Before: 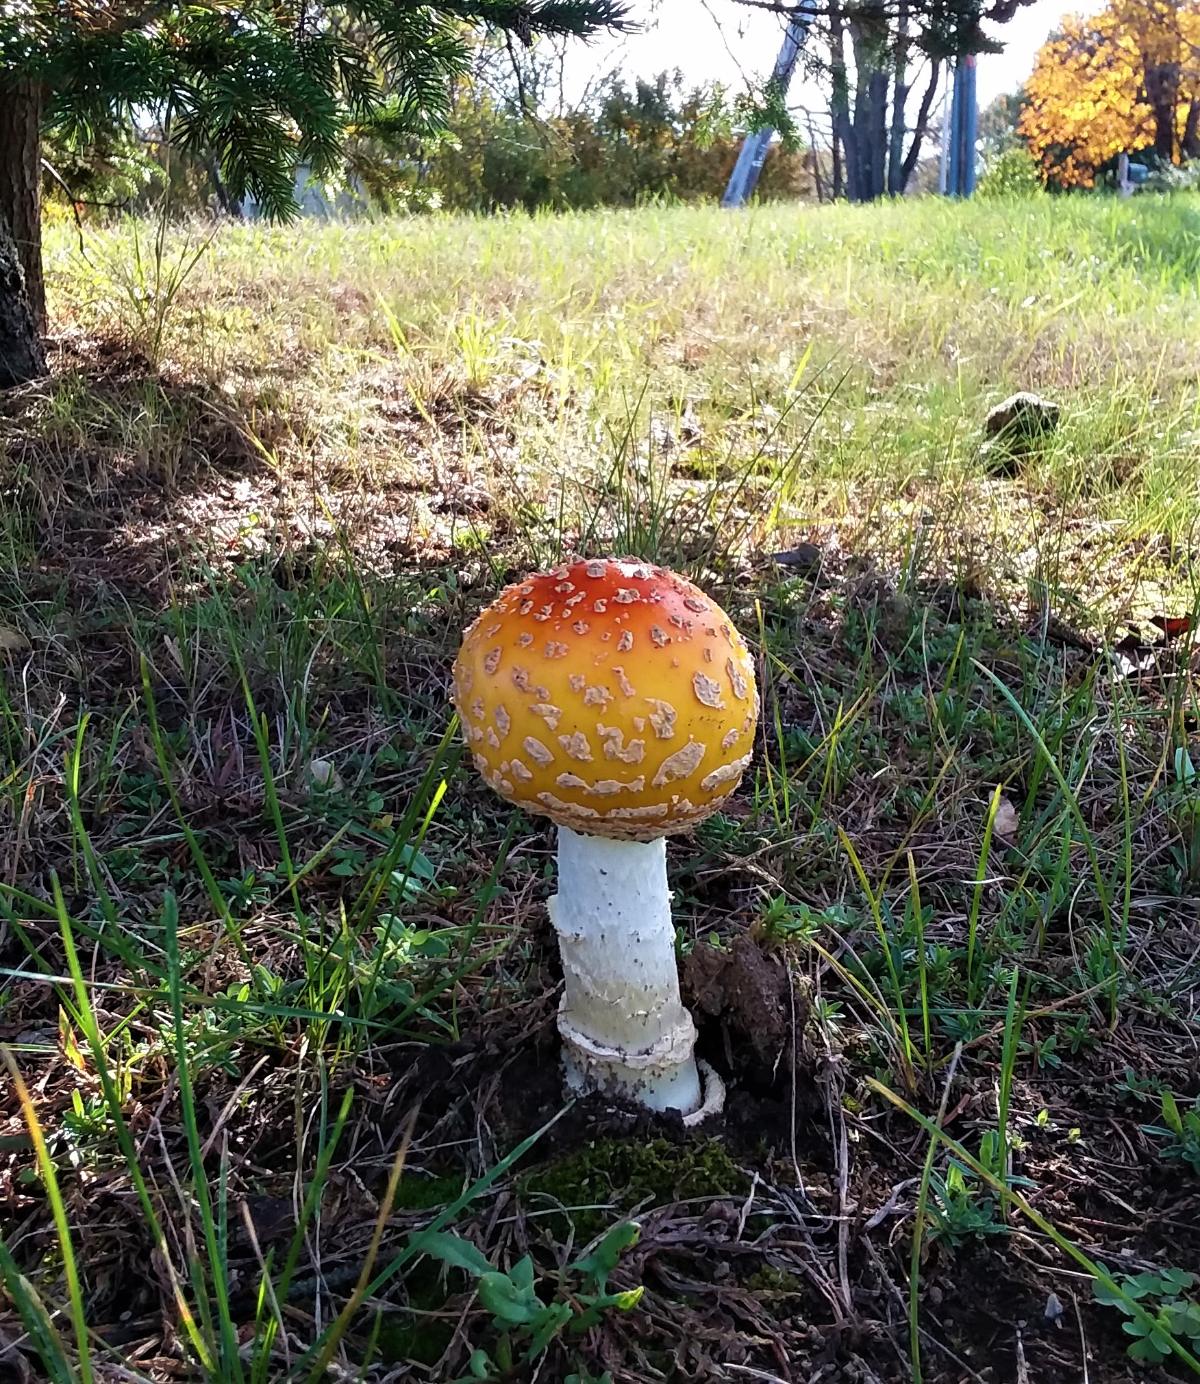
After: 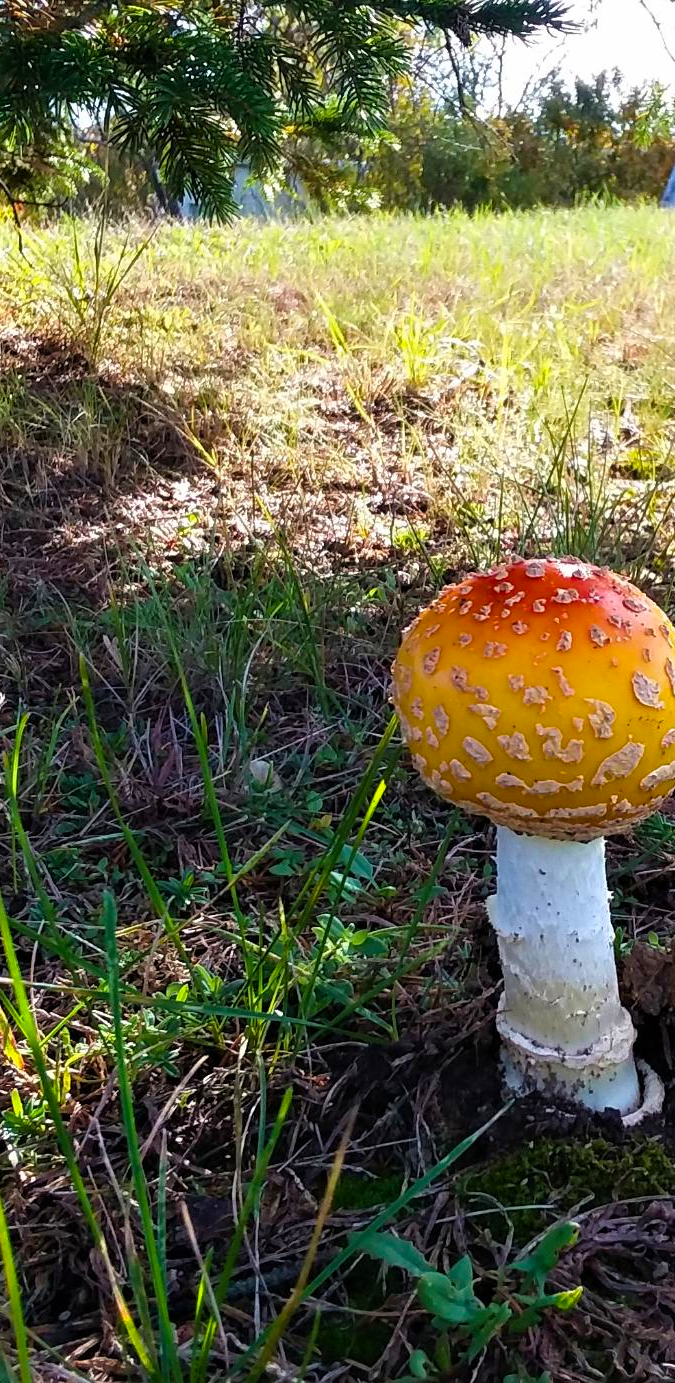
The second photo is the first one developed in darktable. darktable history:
crop: left 5.114%, right 38.589%
white balance: emerald 1
color balance rgb: perceptual saturation grading › global saturation 25%, global vibrance 20%
